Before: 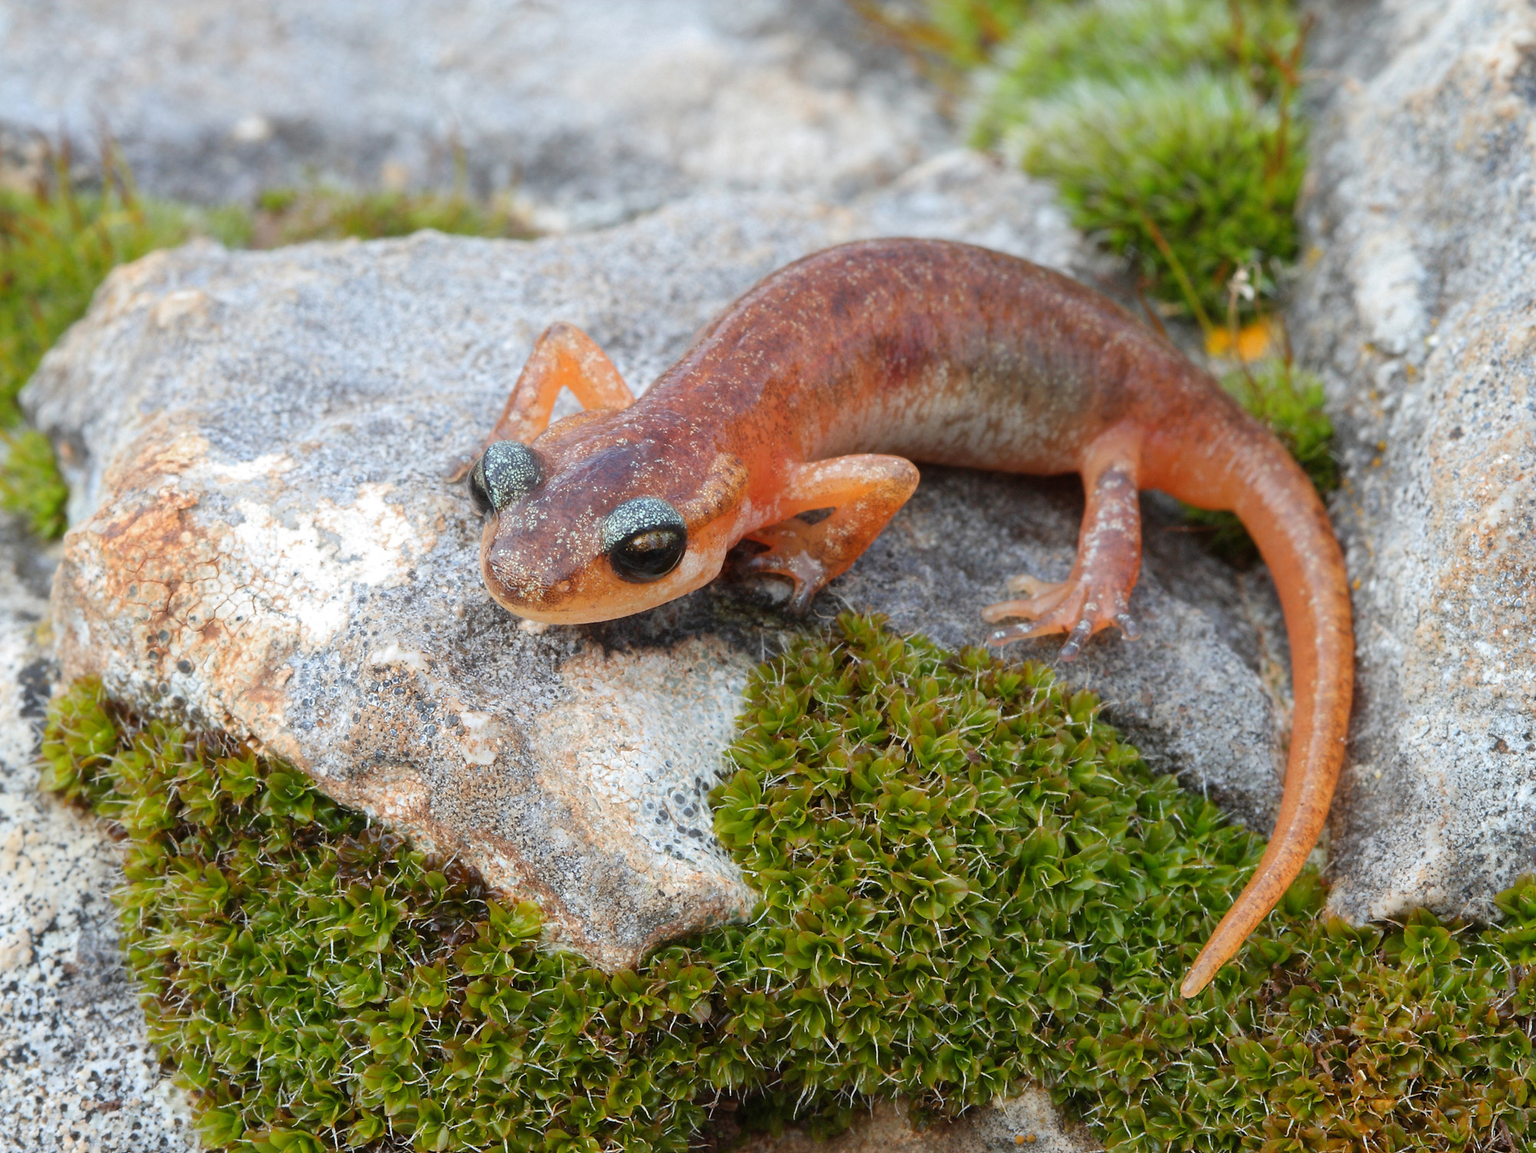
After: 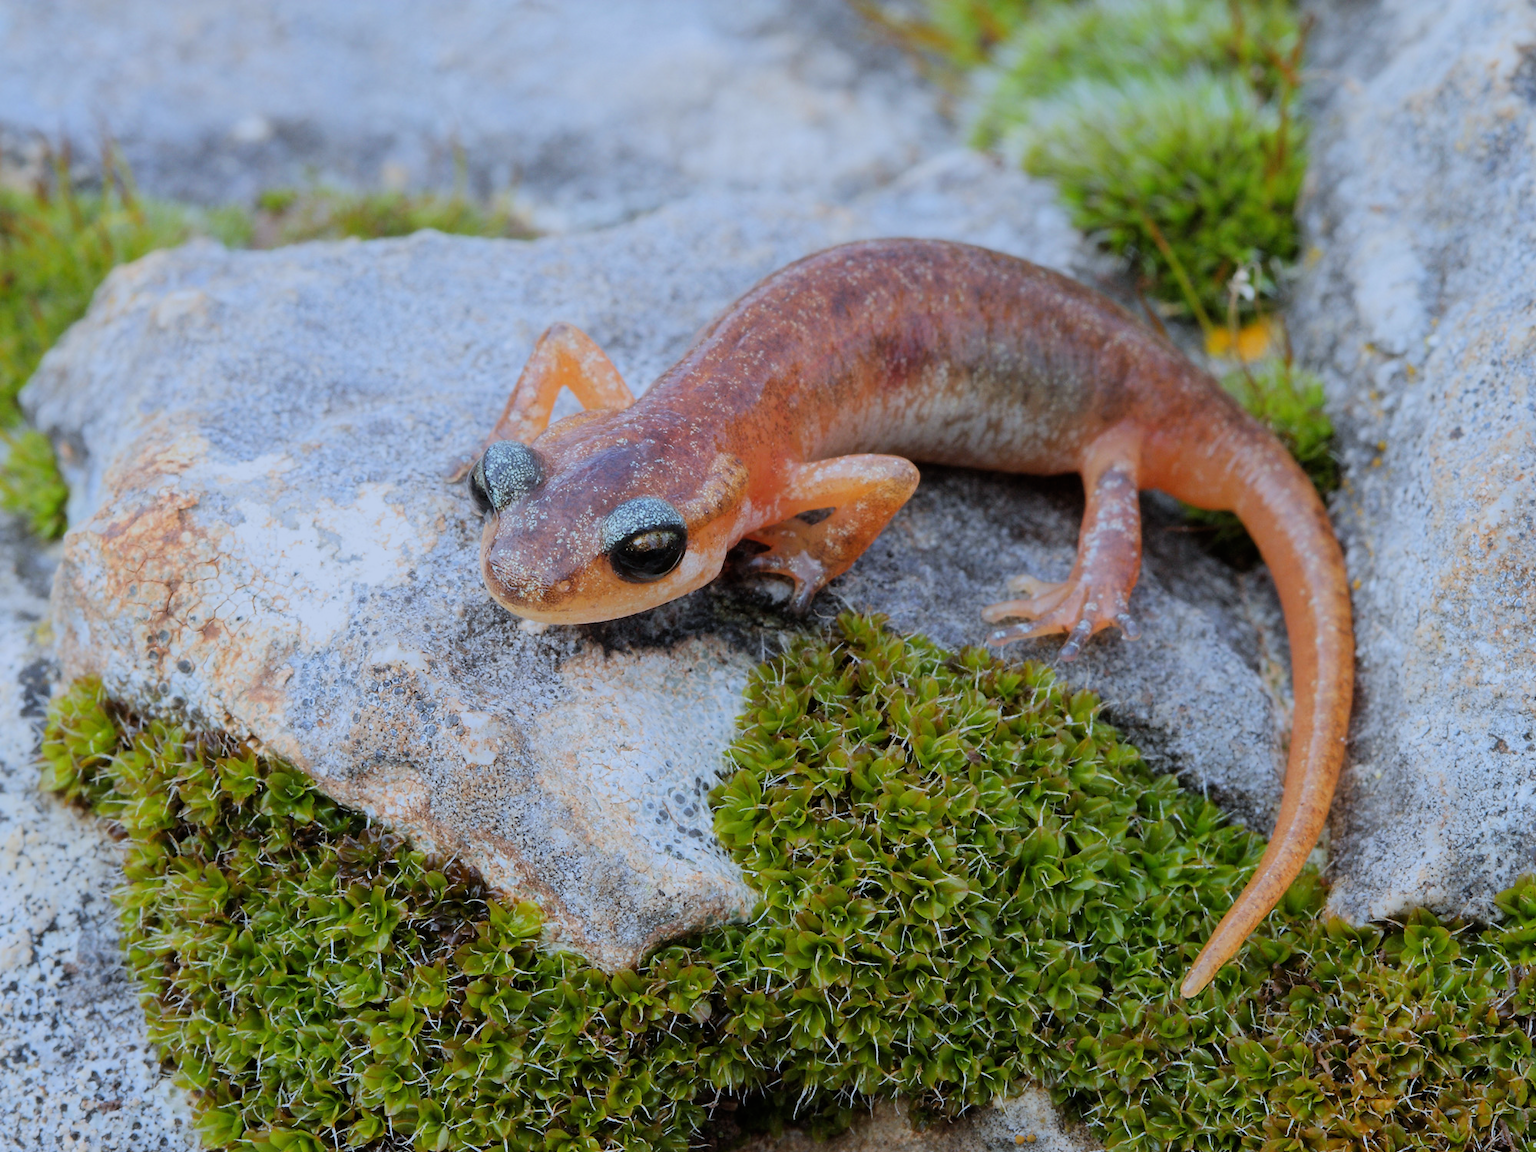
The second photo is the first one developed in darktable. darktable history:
white balance: red 0.926, green 1.003, blue 1.133
filmic rgb: black relative exposure -7.65 EV, white relative exposure 4.56 EV, hardness 3.61, color science v6 (2022)
